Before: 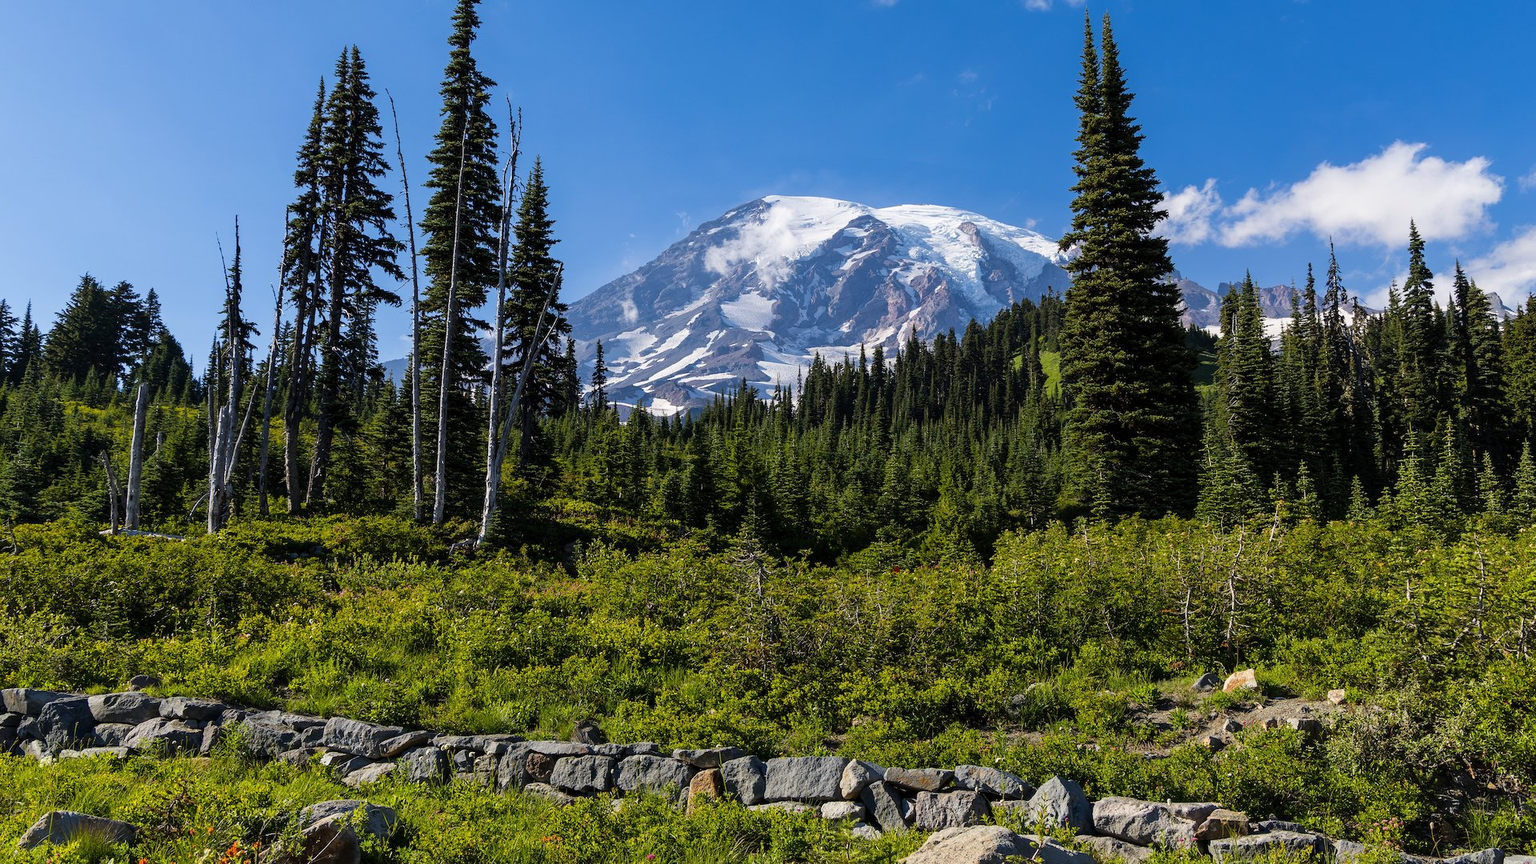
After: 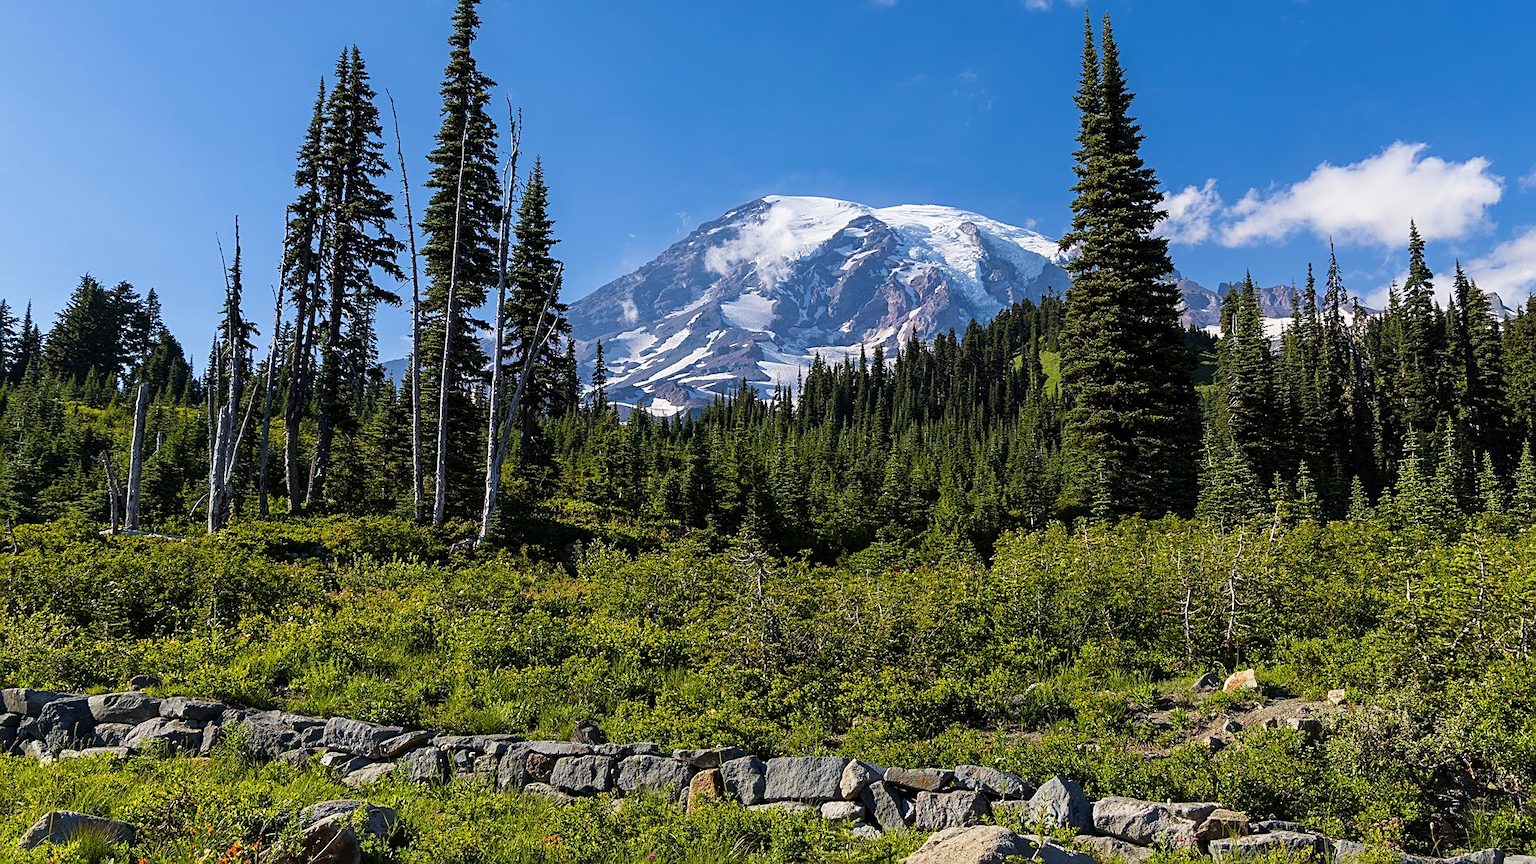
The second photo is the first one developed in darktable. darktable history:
sharpen: on, module defaults
velvia: strength 15.36%
